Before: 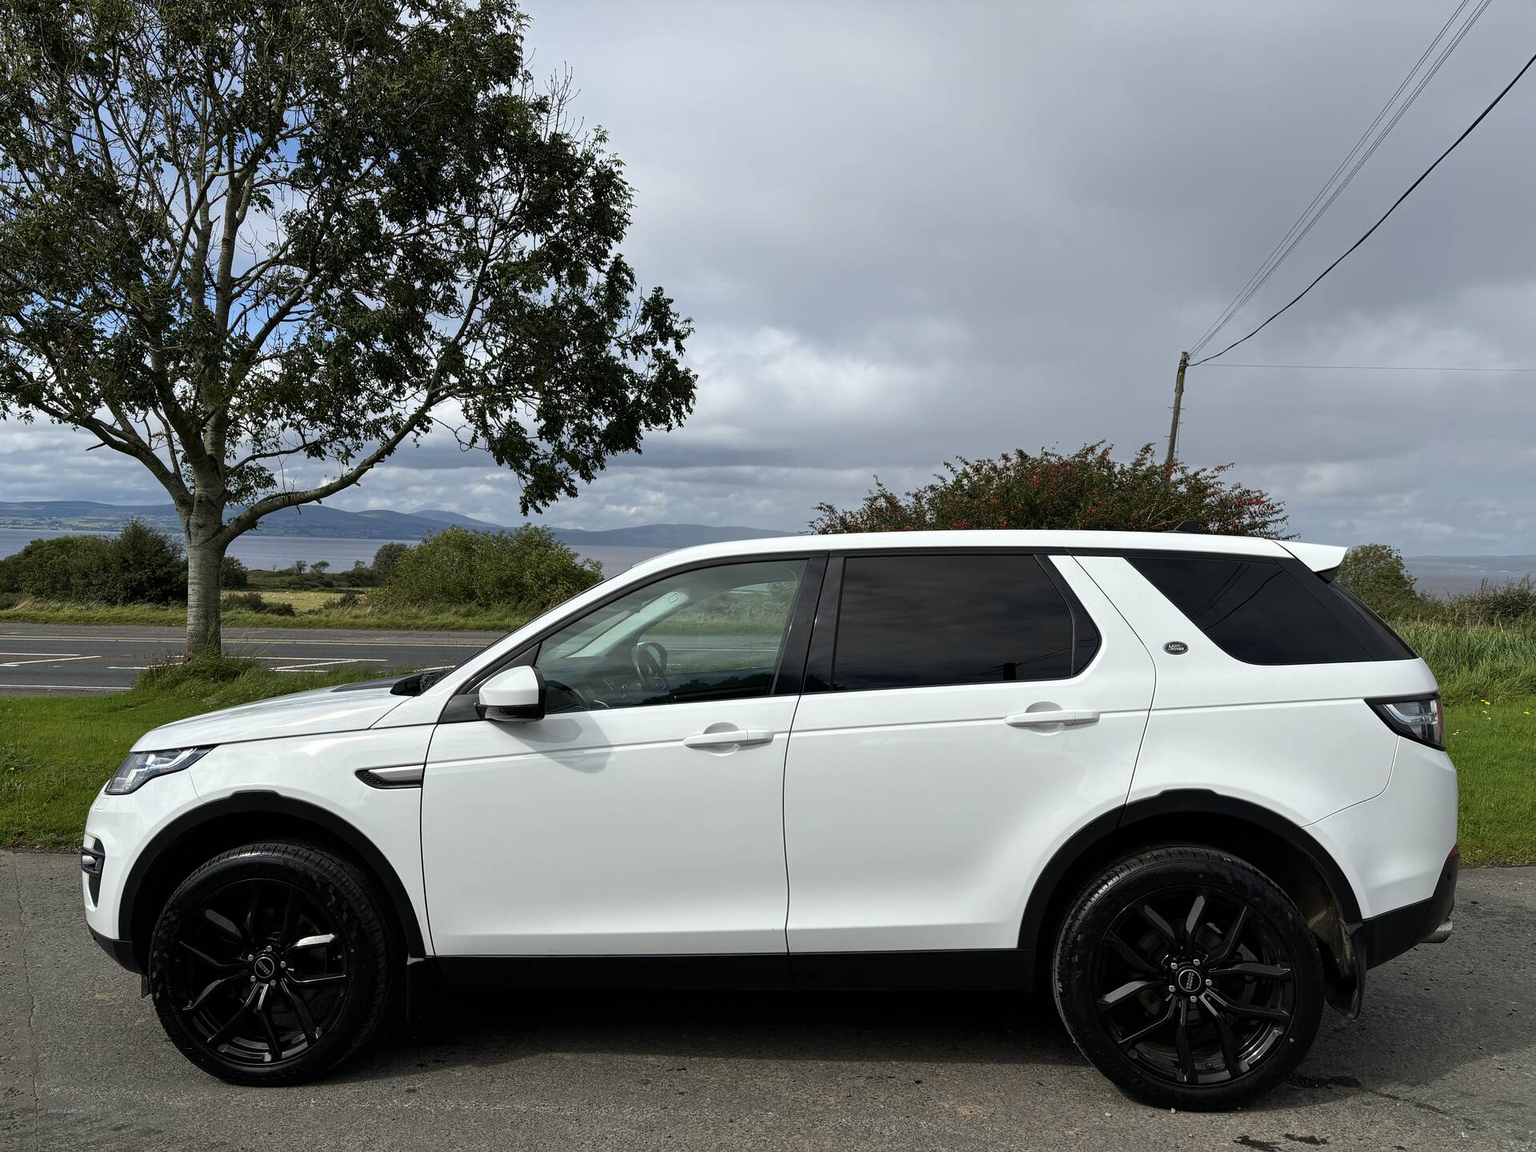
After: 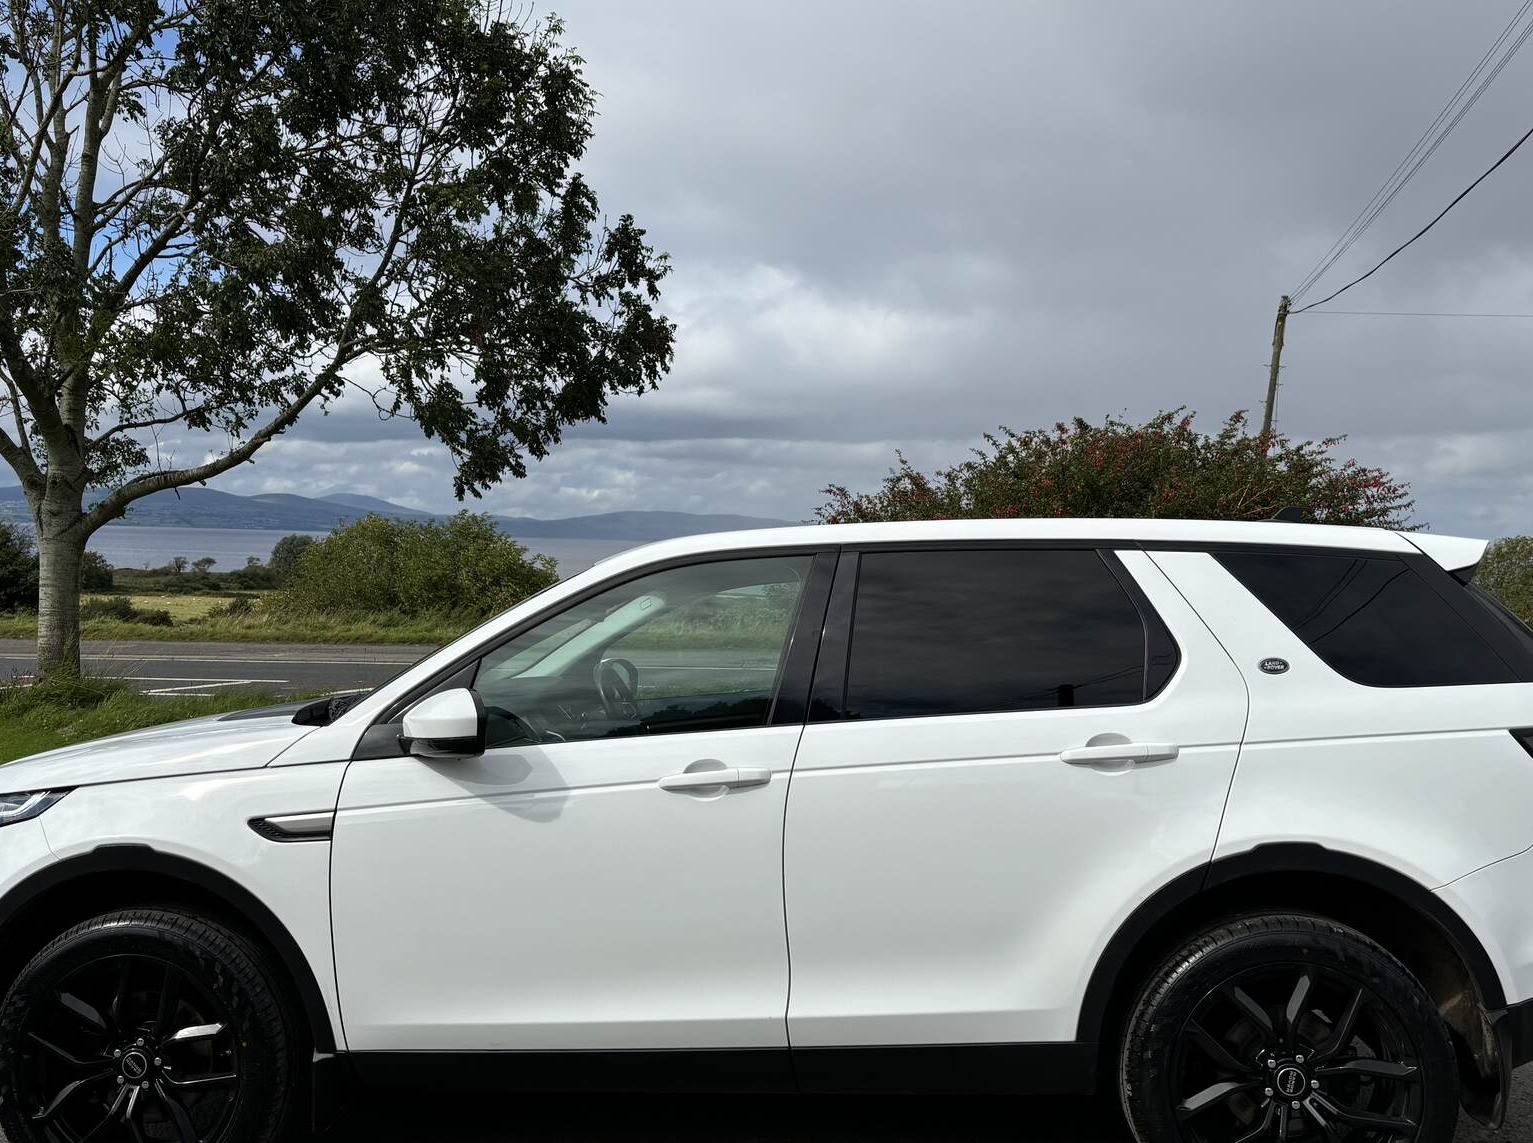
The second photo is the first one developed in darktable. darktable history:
crop and rotate: left 10.225%, top 10.033%, right 9.89%, bottom 10.543%
